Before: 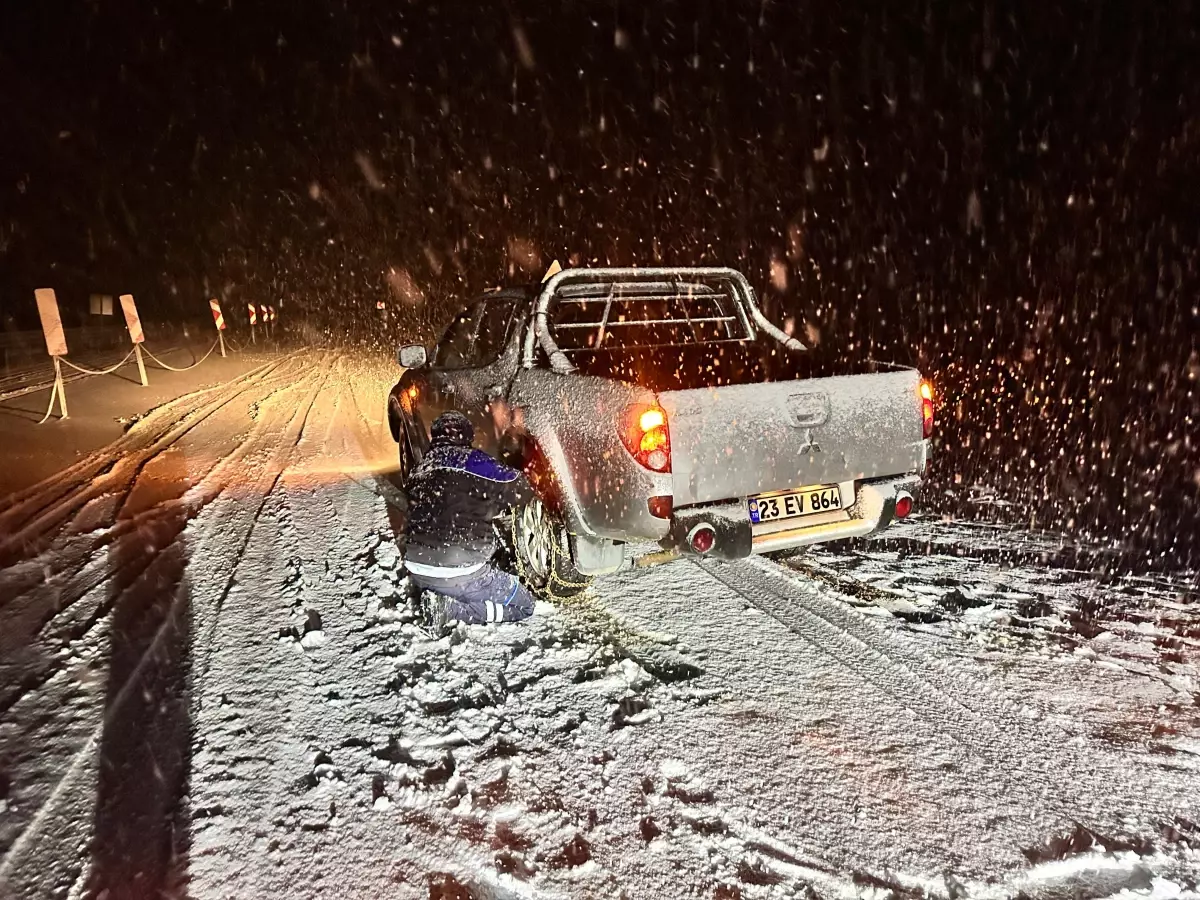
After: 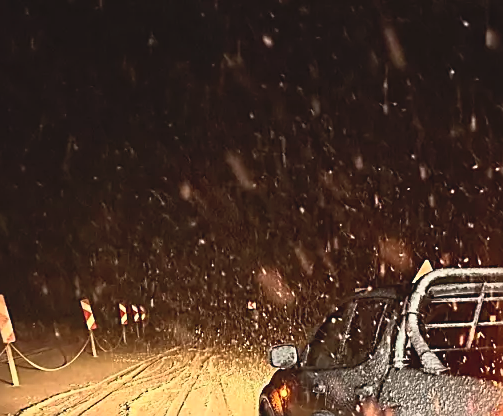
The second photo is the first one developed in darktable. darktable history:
base curve: curves: ch0 [(0, 0) (0.257, 0.25) (0.482, 0.586) (0.757, 0.871) (1, 1)]
crop and rotate: left 10.817%, top 0.062%, right 47.194%, bottom 53.626%
sharpen: on, module defaults
contrast brightness saturation: contrast -0.1, brightness 0.05, saturation 0.08
